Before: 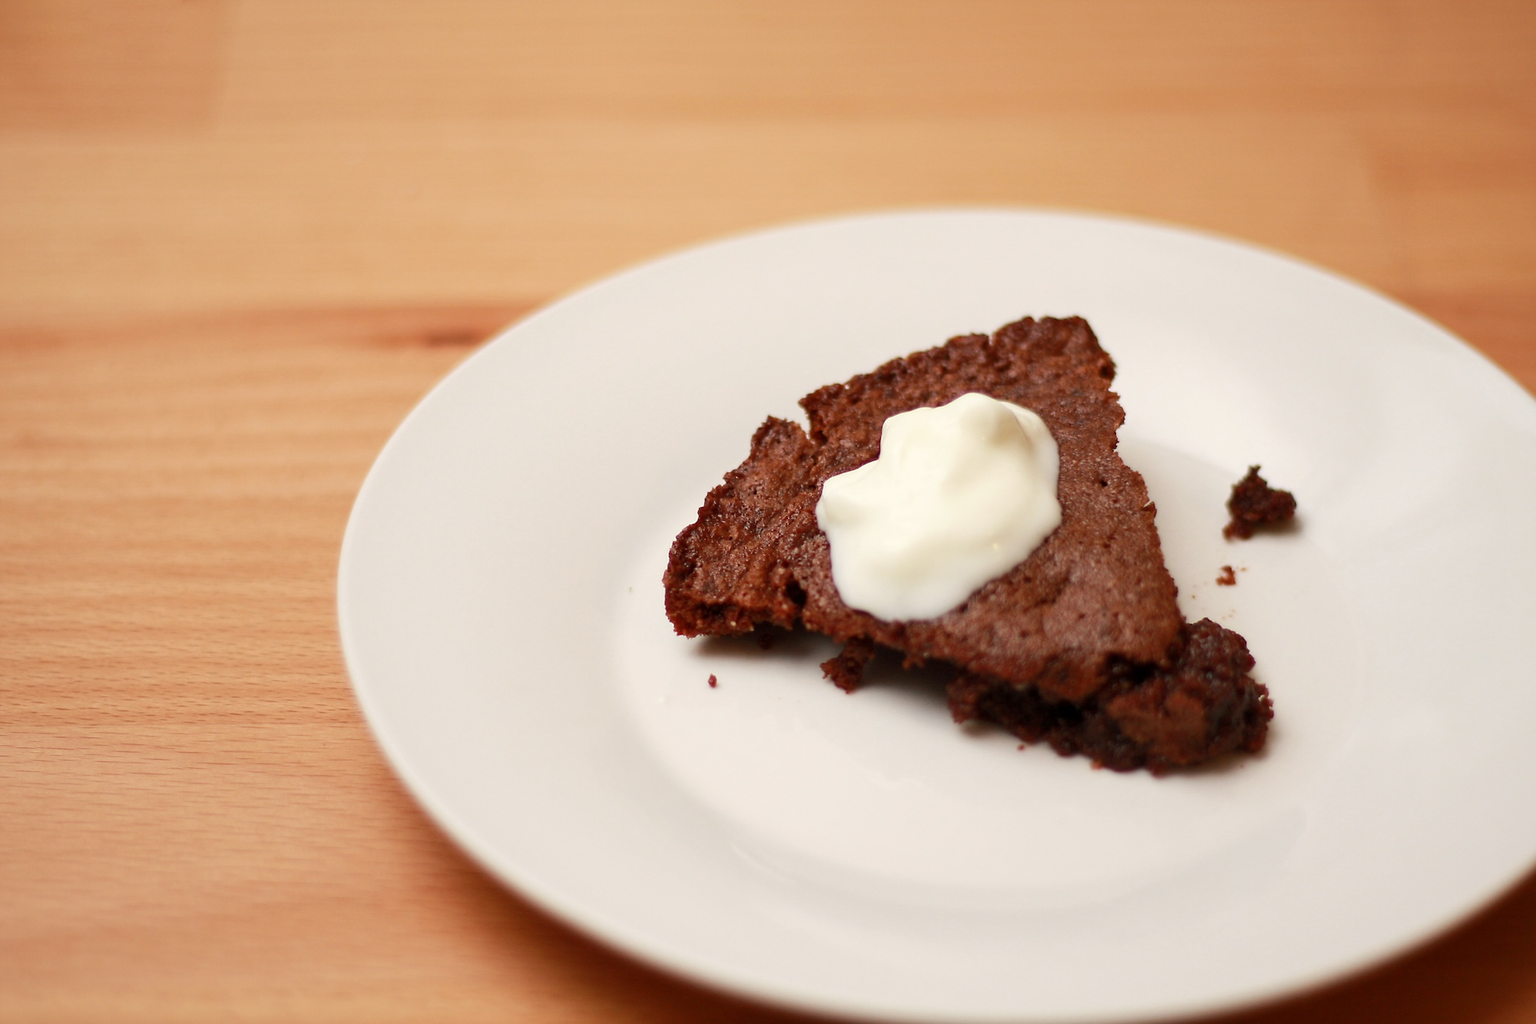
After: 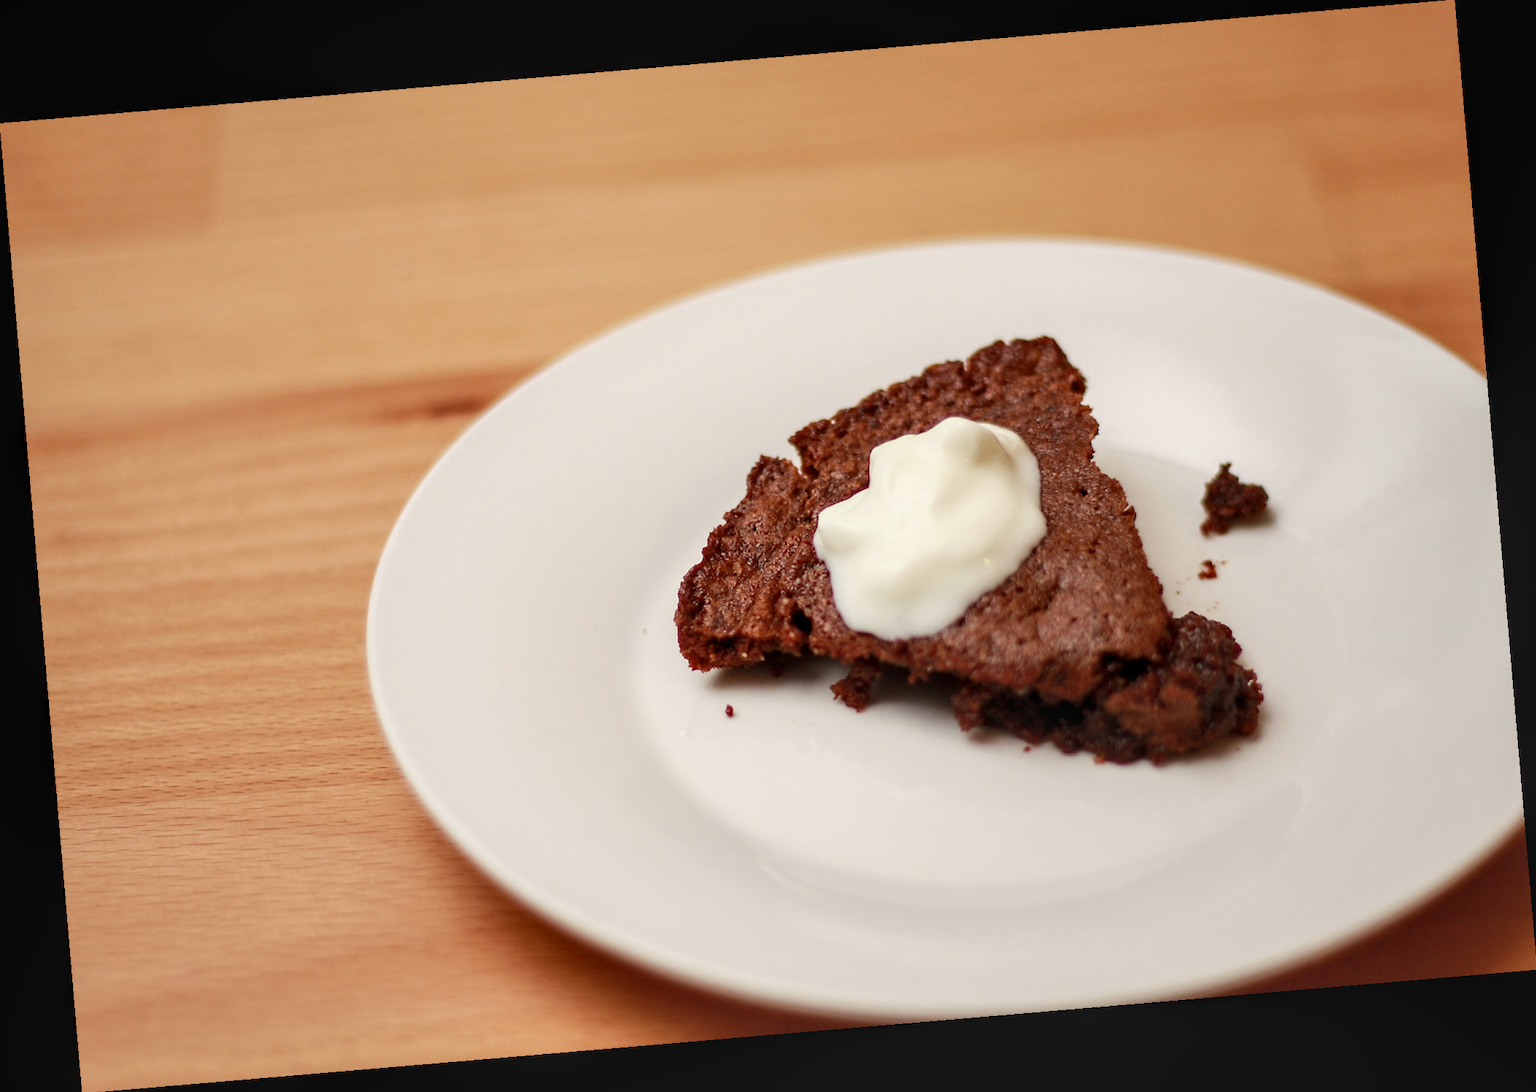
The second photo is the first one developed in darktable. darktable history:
rotate and perspective: rotation -4.86°, automatic cropping off
vibrance: vibrance 0%
exposure: compensate exposure bias true, compensate highlight preservation false
contrast equalizer: octaves 7, y [[0.515 ×6], [0.507 ×6], [0.425 ×6], [0 ×6], [0 ×6]]
local contrast: on, module defaults
